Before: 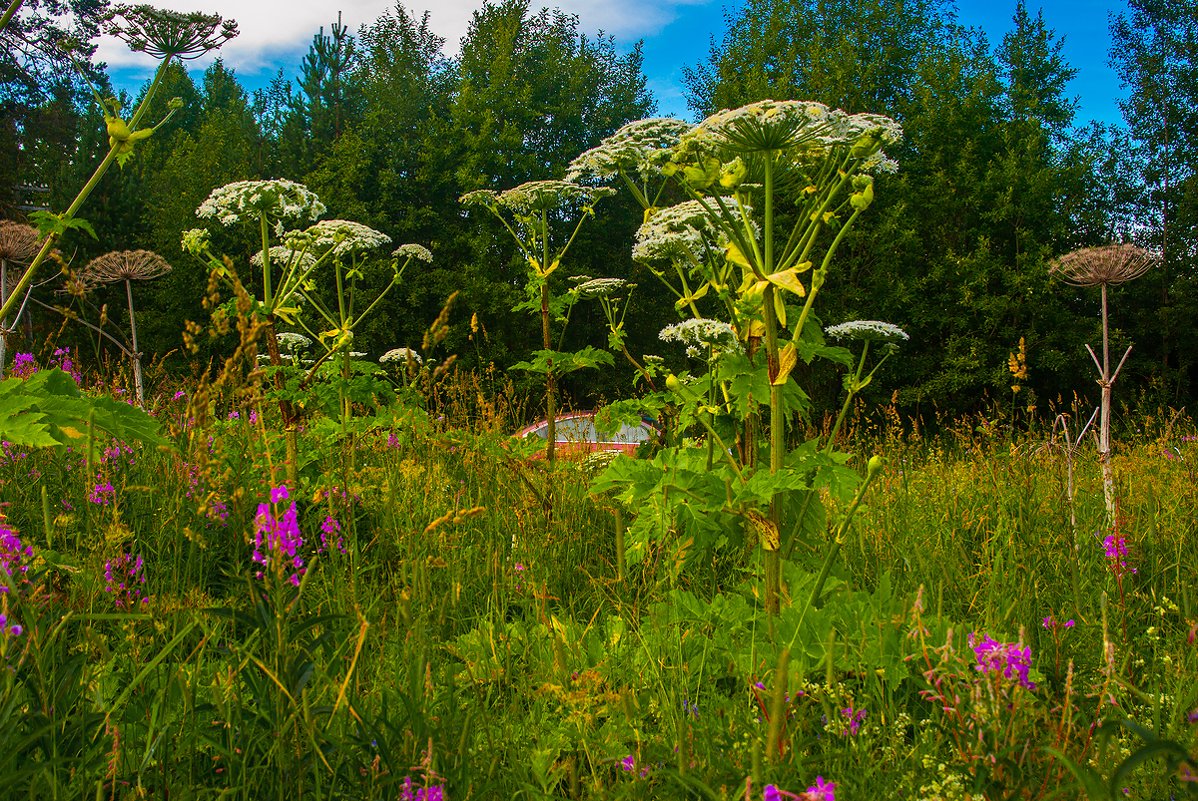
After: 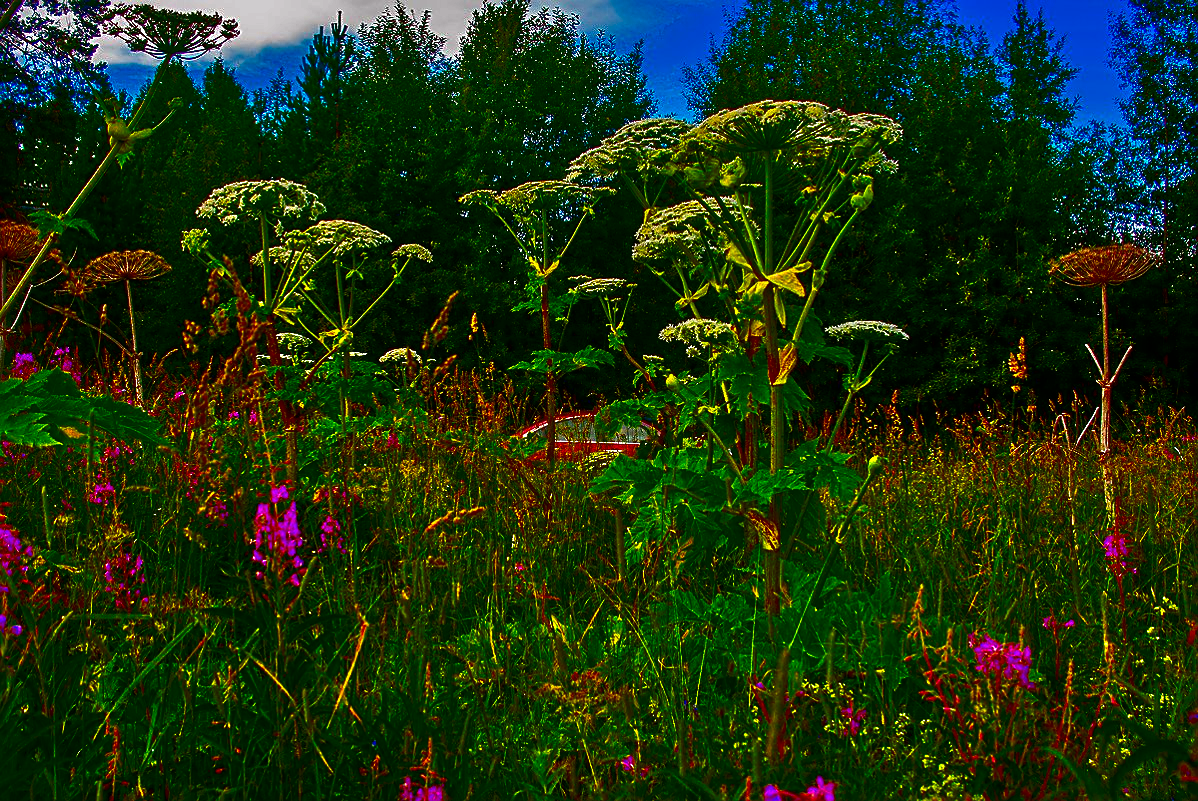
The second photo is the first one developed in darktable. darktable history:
sharpen: on, module defaults
tone equalizer: -7 EV 0.159 EV, -6 EV 0.562 EV, -5 EV 1.15 EV, -4 EV 1.36 EV, -3 EV 1.18 EV, -2 EV 0.6 EV, -1 EV 0.154 EV
contrast brightness saturation: brightness -0.999, saturation 0.981
